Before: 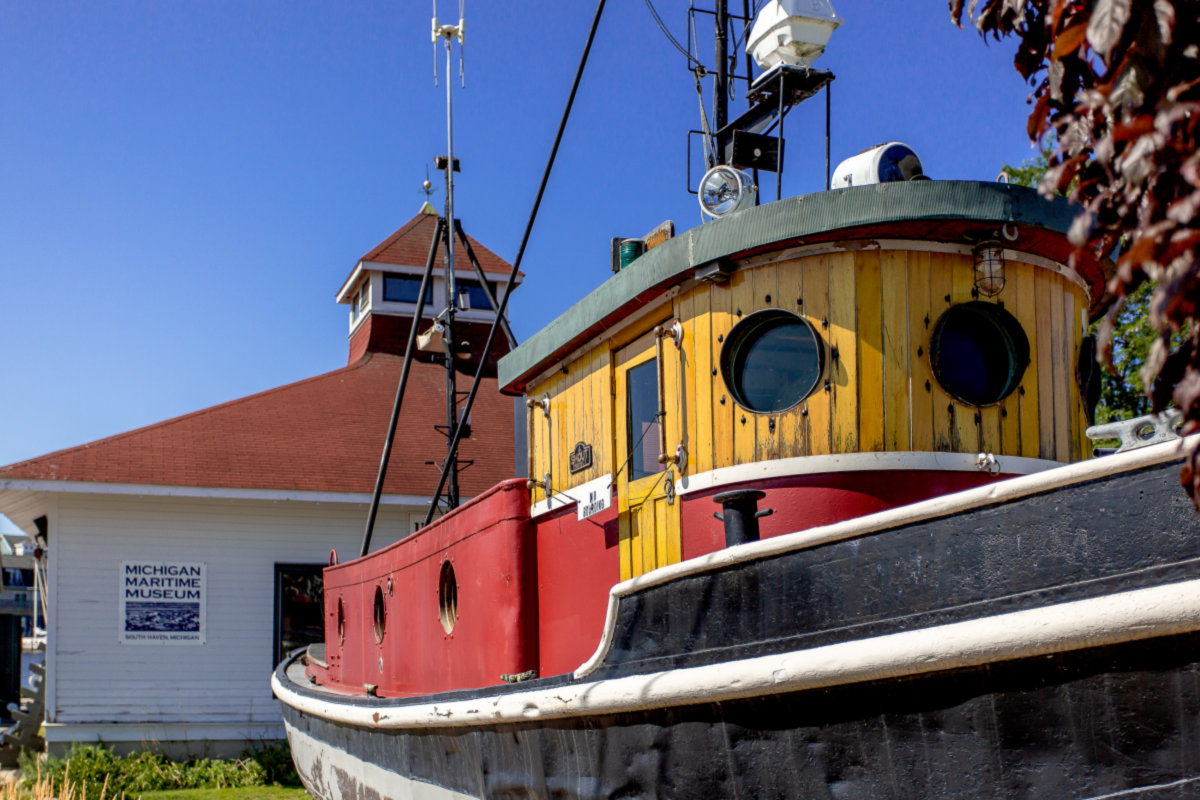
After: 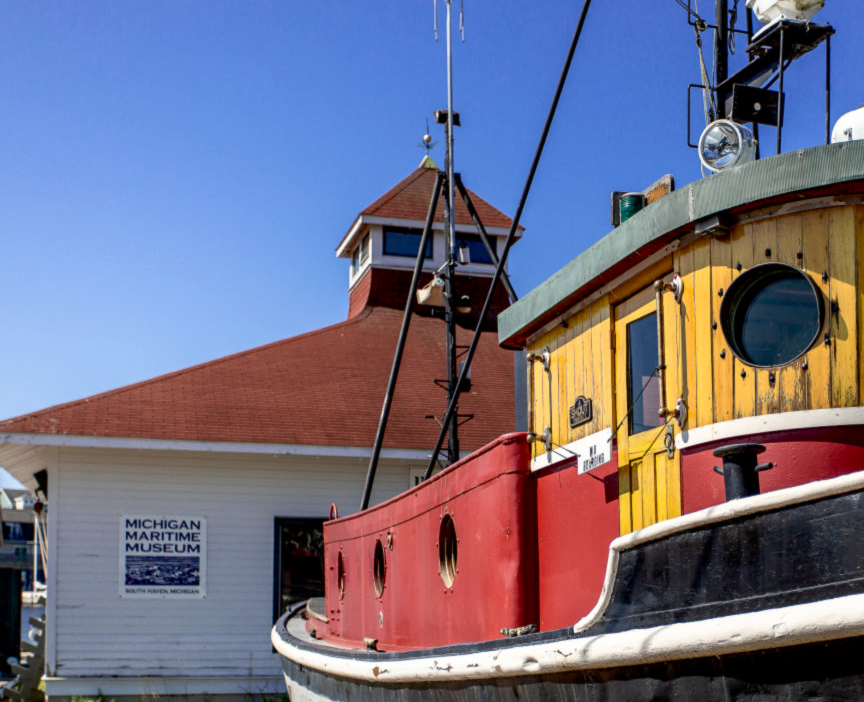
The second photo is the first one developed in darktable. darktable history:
contrast brightness saturation: contrast 0.14
crop: top 5.803%, right 27.864%, bottom 5.804%
